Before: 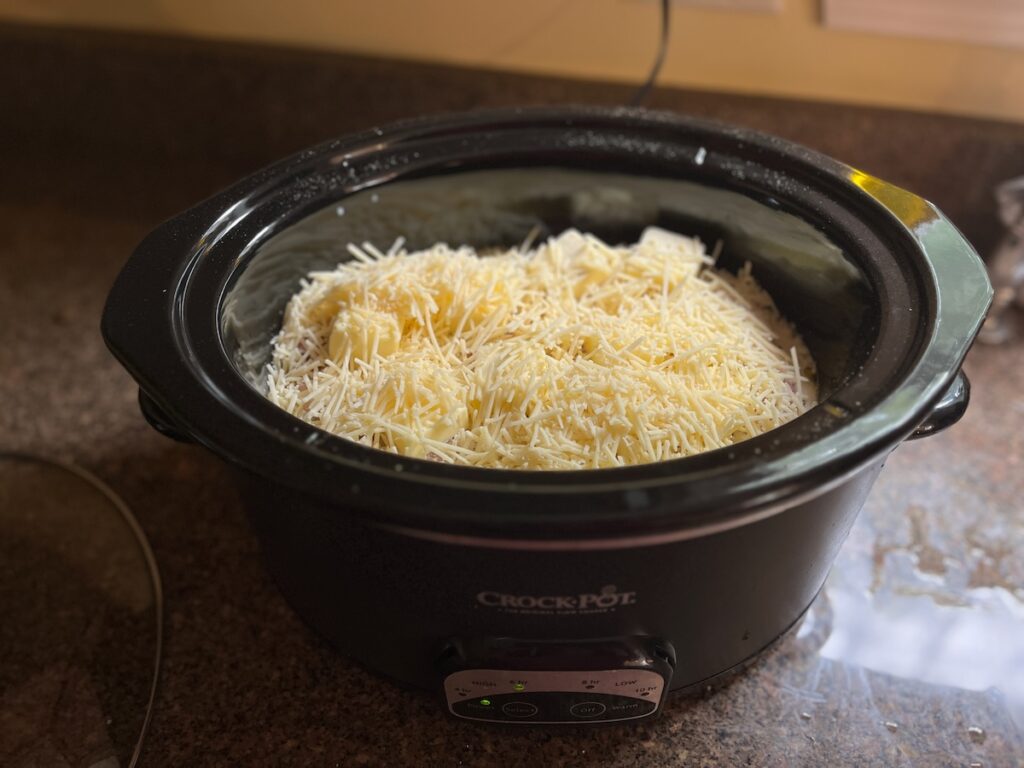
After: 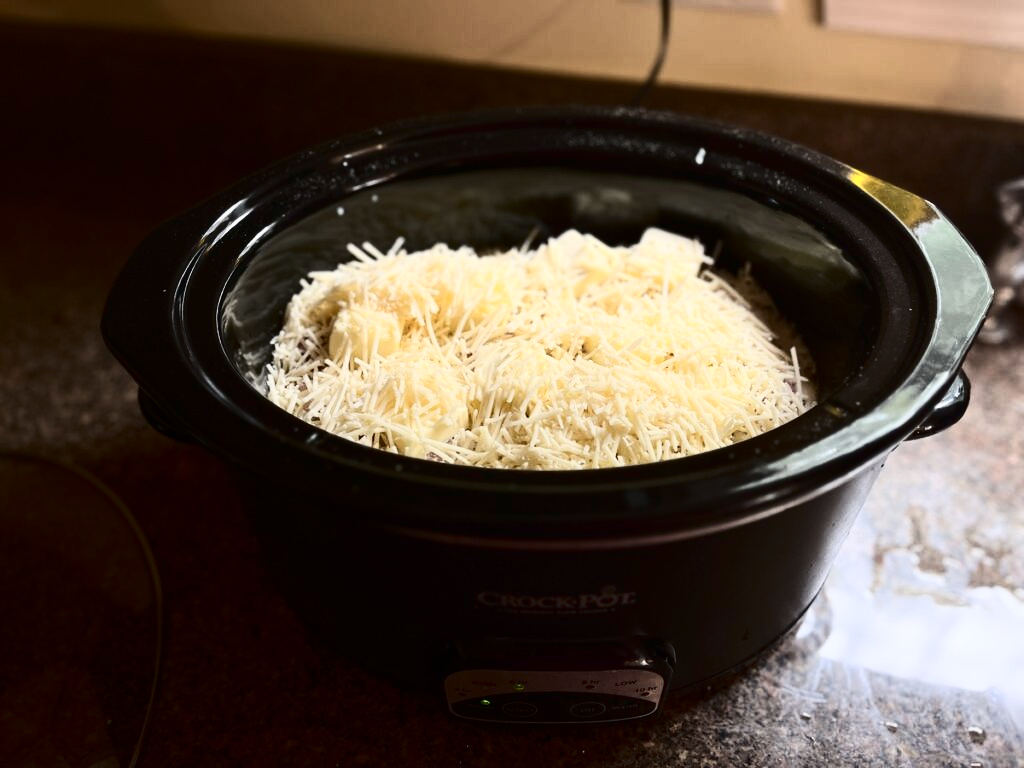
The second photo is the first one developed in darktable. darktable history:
contrast brightness saturation: contrast 0.506, saturation -0.104
